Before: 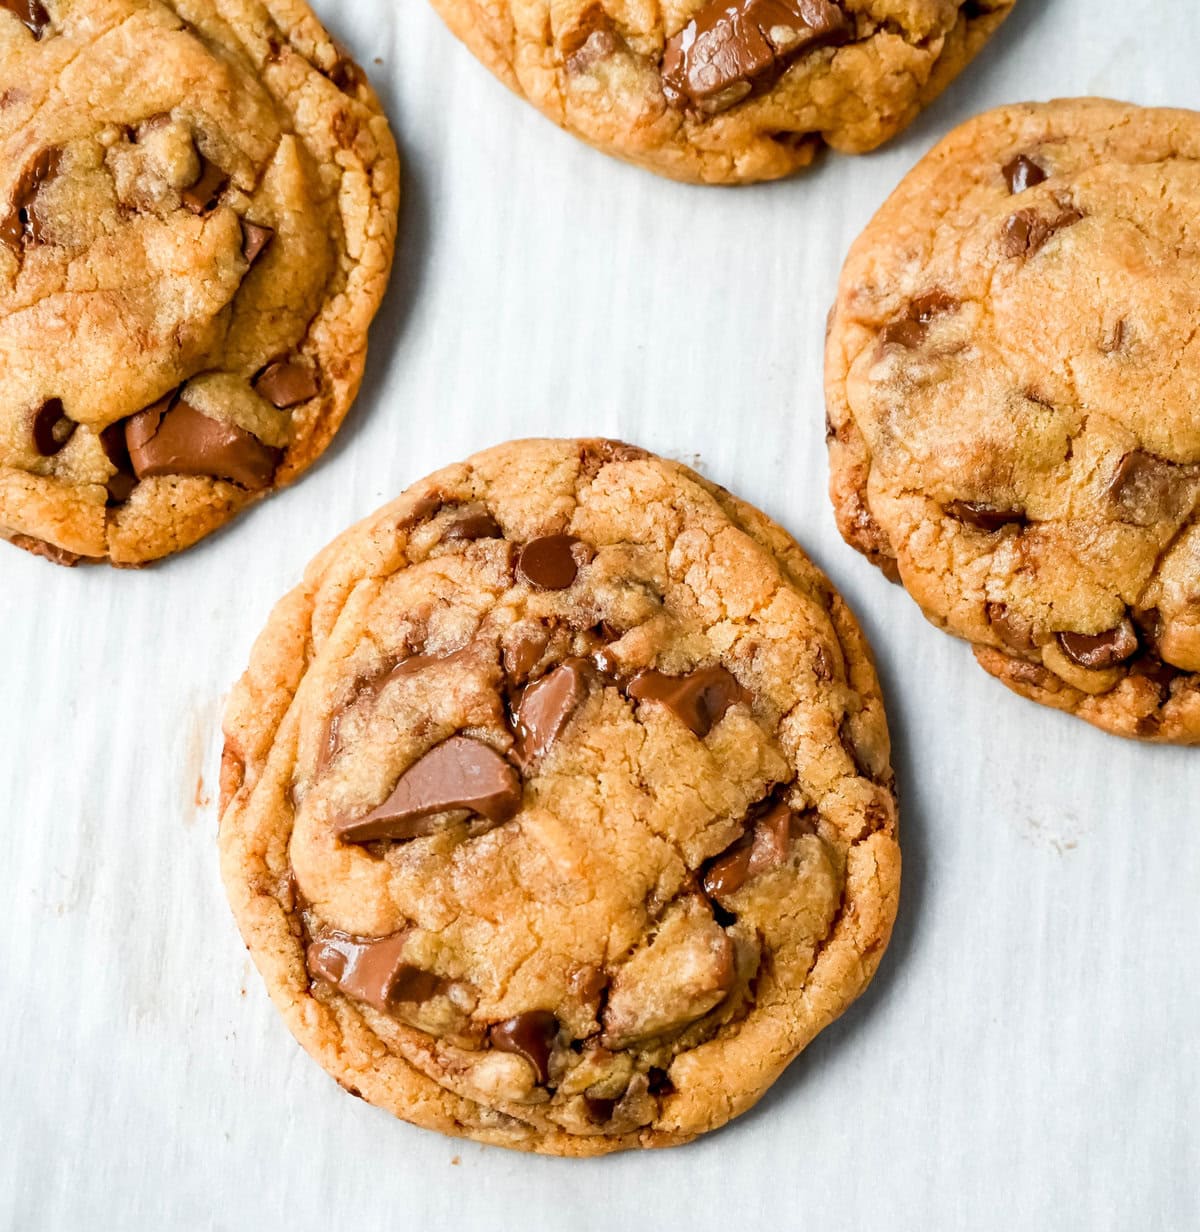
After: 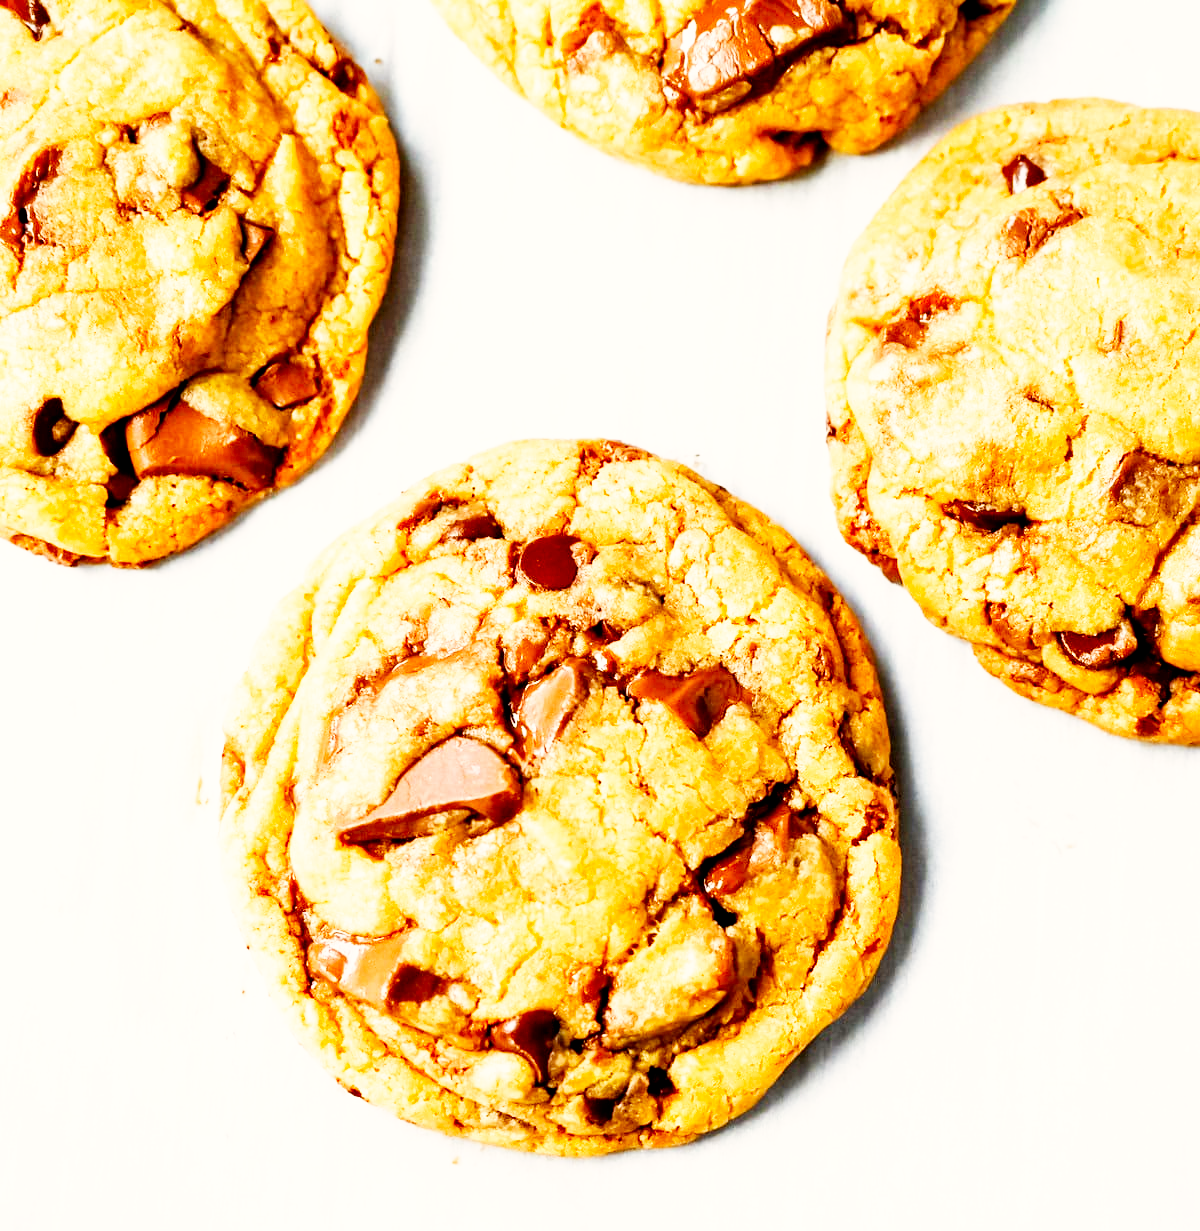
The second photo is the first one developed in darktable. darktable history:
exposure: black level correction 0.007, compensate highlight preservation false
crop: bottom 0.071%
color correction: highlights a* 0.816, highlights b* 2.78, saturation 1.1
base curve: curves: ch0 [(0, 0) (0.007, 0.004) (0.027, 0.03) (0.046, 0.07) (0.207, 0.54) (0.442, 0.872) (0.673, 0.972) (1, 1)], preserve colors none
